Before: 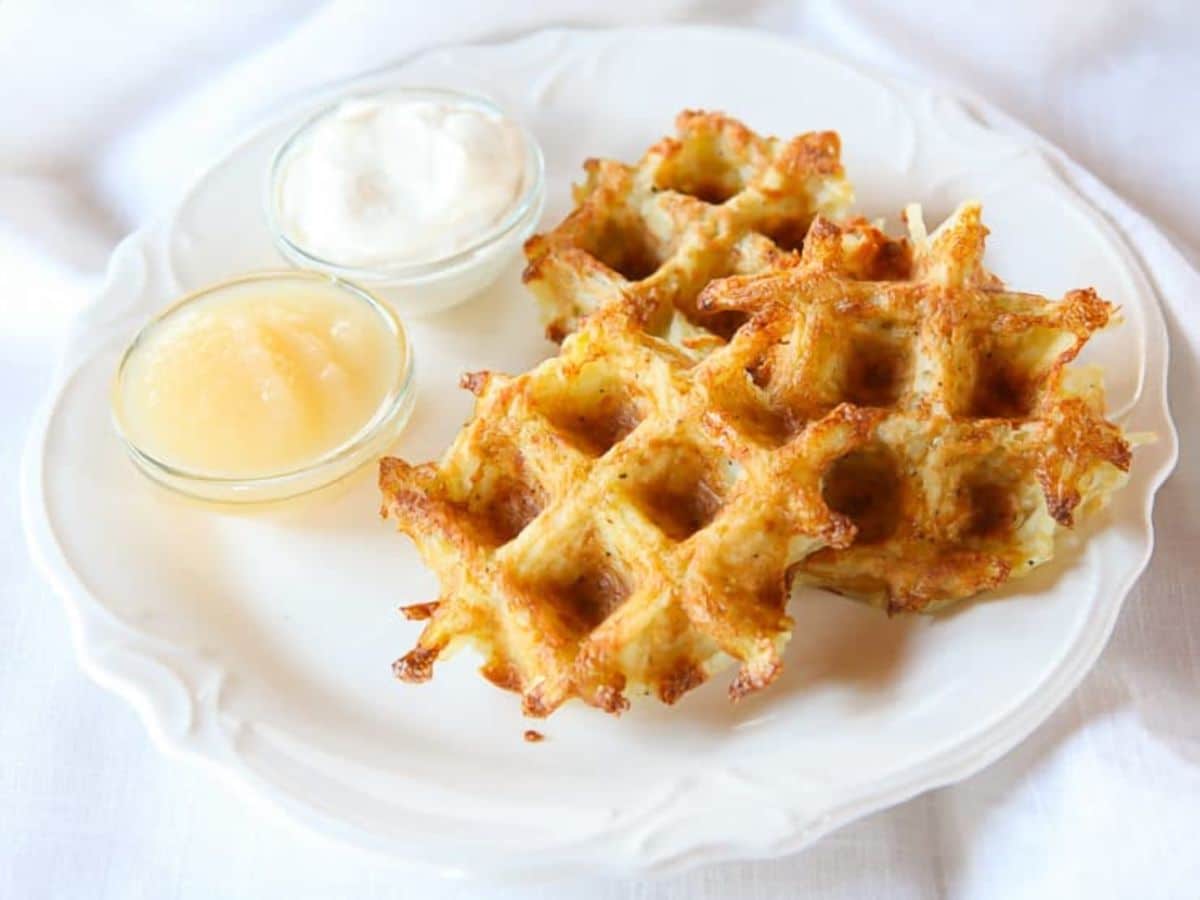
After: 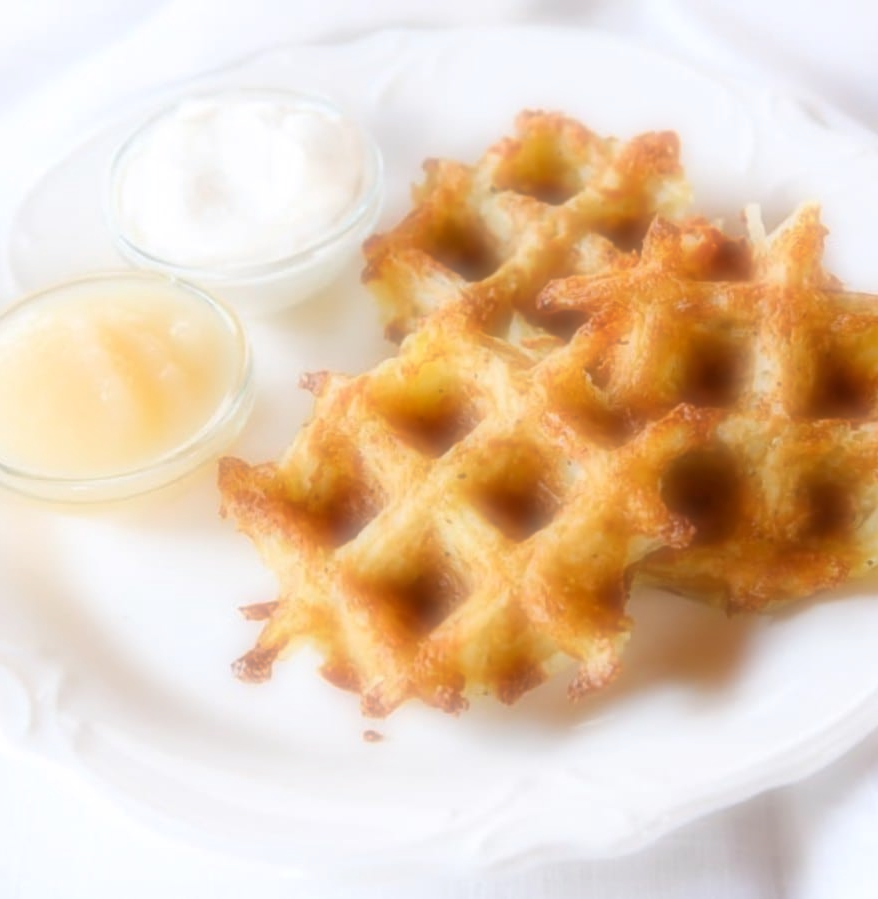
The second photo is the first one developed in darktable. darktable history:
crop: left 13.443%, right 13.31%
white balance: red 1.009, blue 1.027
haze removal: compatibility mode true, adaptive false
soften: on, module defaults
